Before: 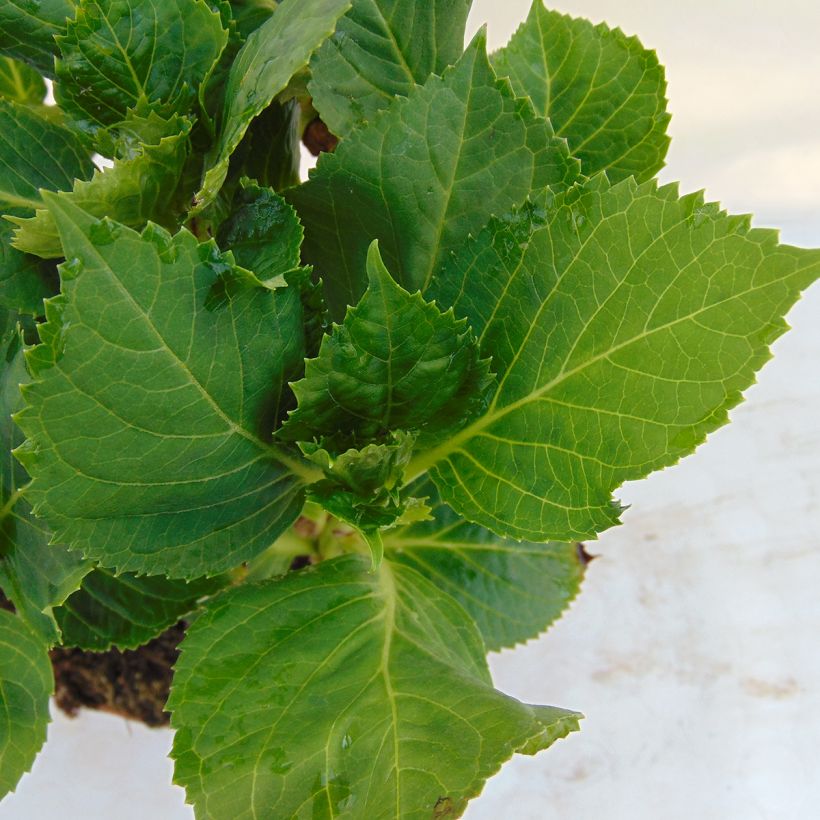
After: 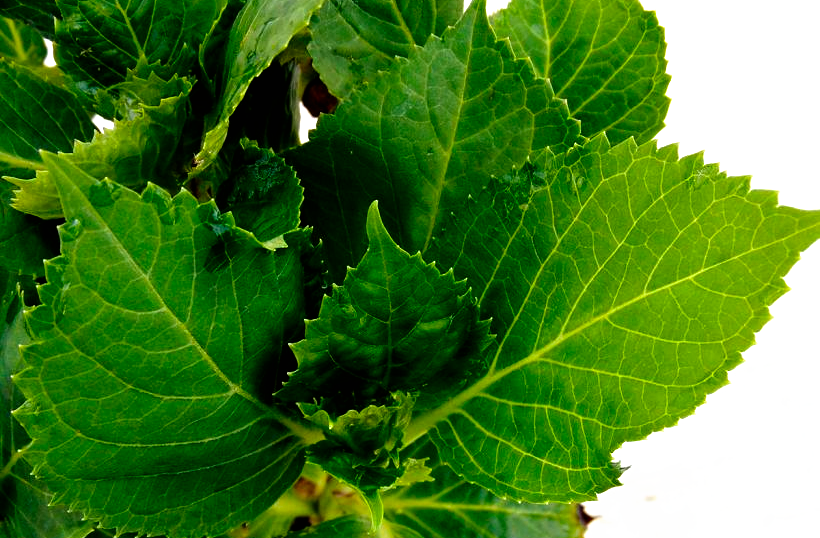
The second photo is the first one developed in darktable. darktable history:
filmic rgb: black relative exposure -8.2 EV, white relative exposure 2.2 EV, threshold 3 EV, hardness 7.11, latitude 85.74%, contrast 1.696, highlights saturation mix -4%, shadows ↔ highlights balance -2.69%, preserve chrominance no, color science v5 (2021), contrast in shadows safe, contrast in highlights safe, enable highlight reconstruction true
crop and rotate: top 4.848%, bottom 29.503%
